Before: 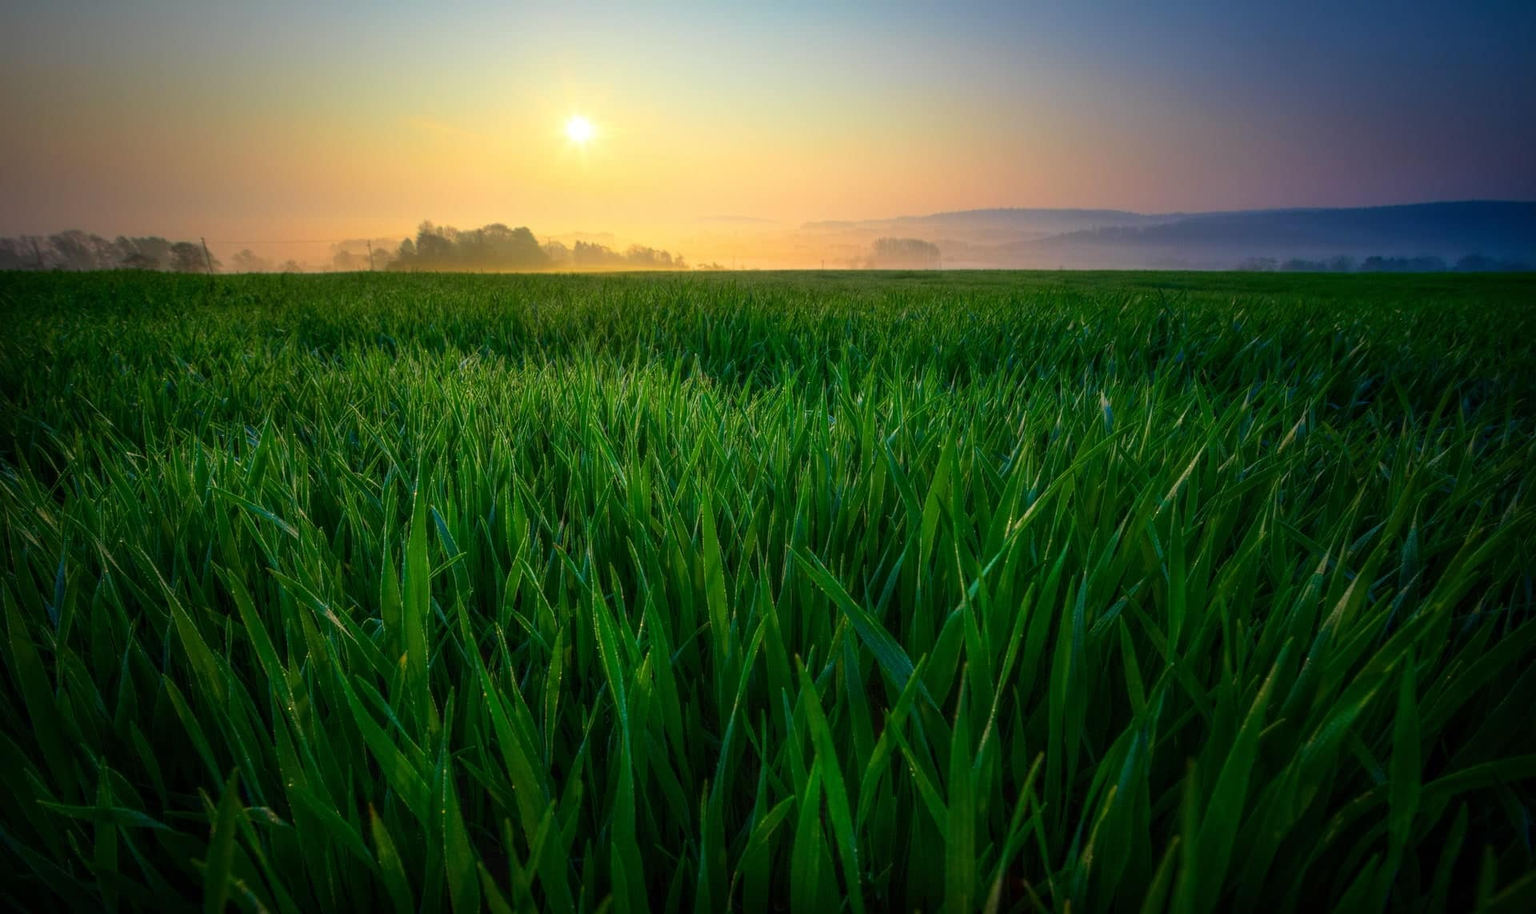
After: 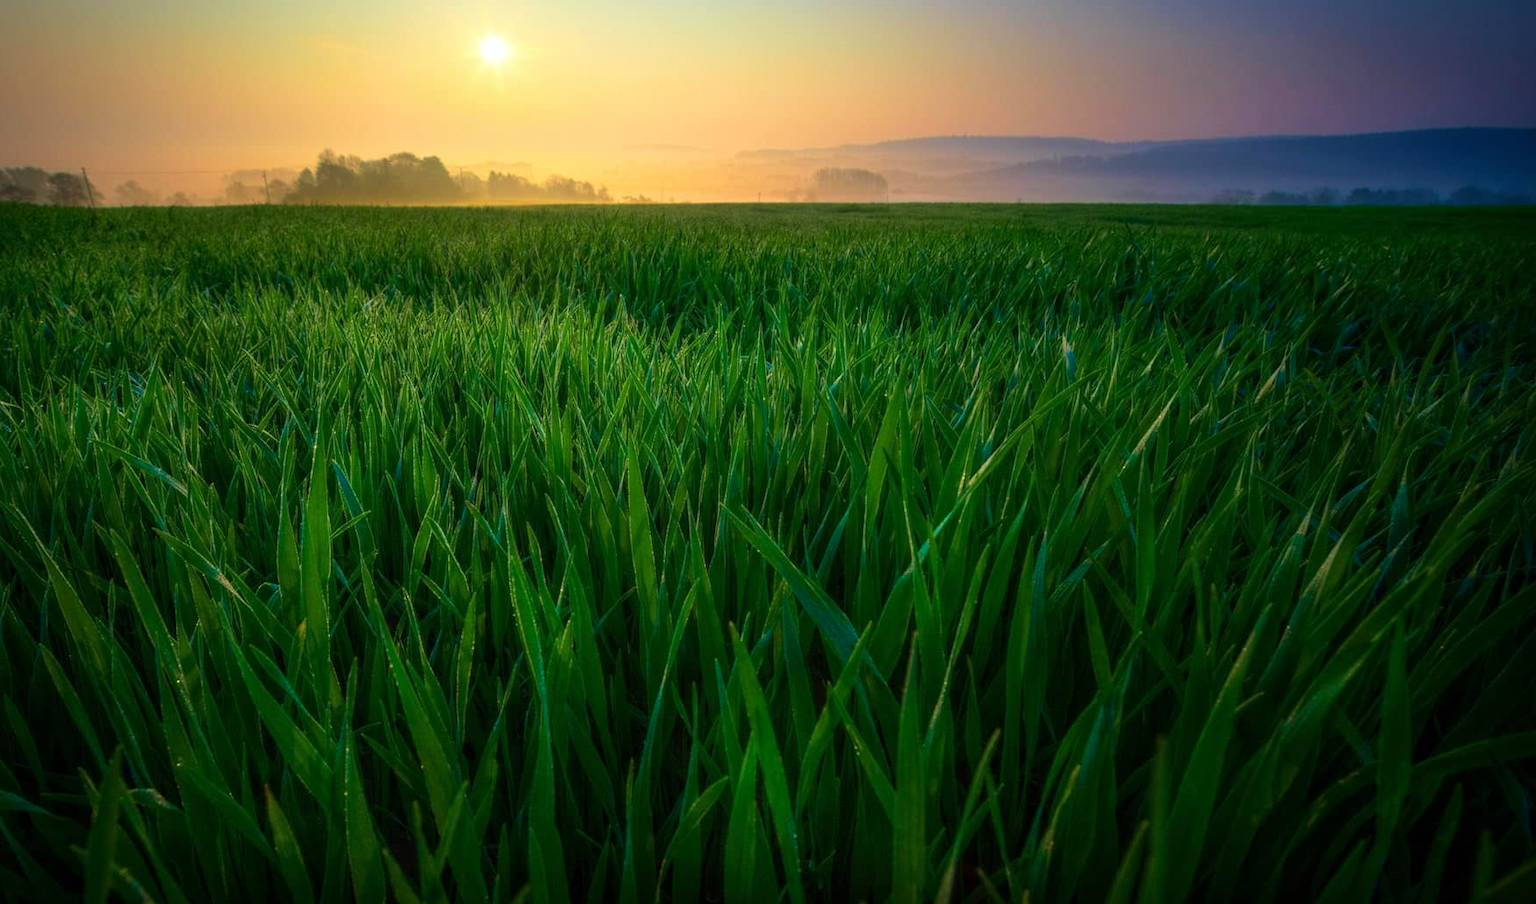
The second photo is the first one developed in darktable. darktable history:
velvia: on, module defaults
crop and rotate: left 8.262%, top 9.226%
